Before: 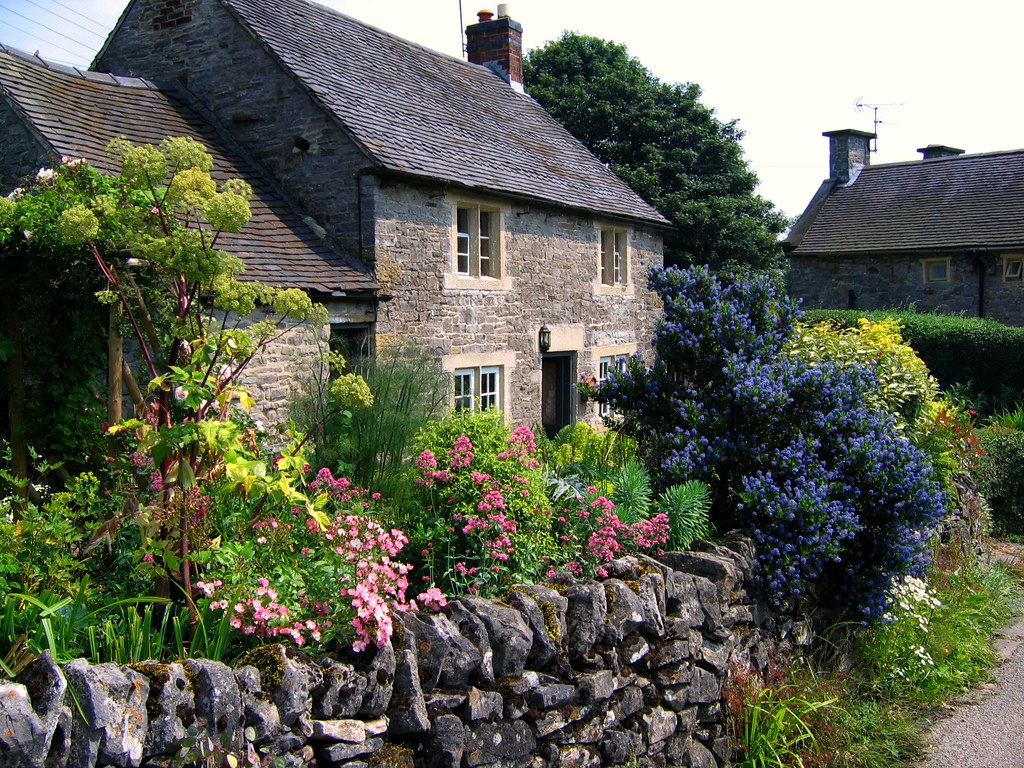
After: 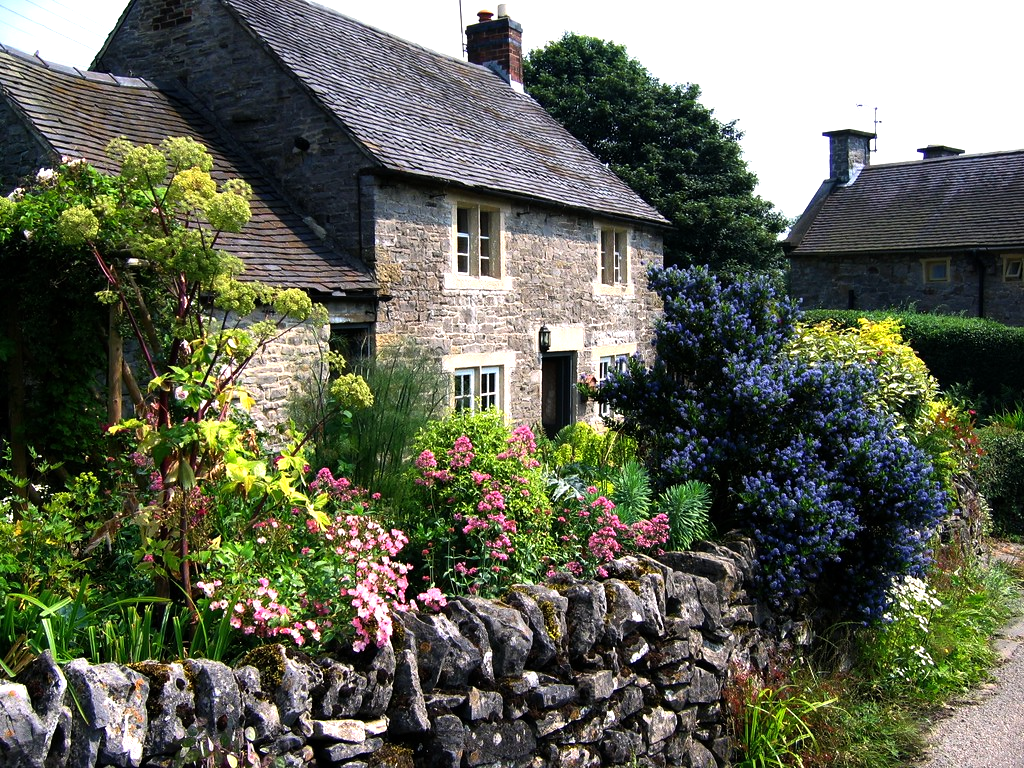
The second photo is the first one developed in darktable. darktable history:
tone equalizer: -8 EV -0.722 EV, -7 EV -0.699 EV, -6 EV -0.606 EV, -5 EV -0.368 EV, -3 EV 0.372 EV, -2 EV 0.6 EV, -1 EV 0.689 EV, +0 EV 0.754 EV, edges refinement/feathering 500, mask exposure compensation -1.57 EV, preserve details guided filter
